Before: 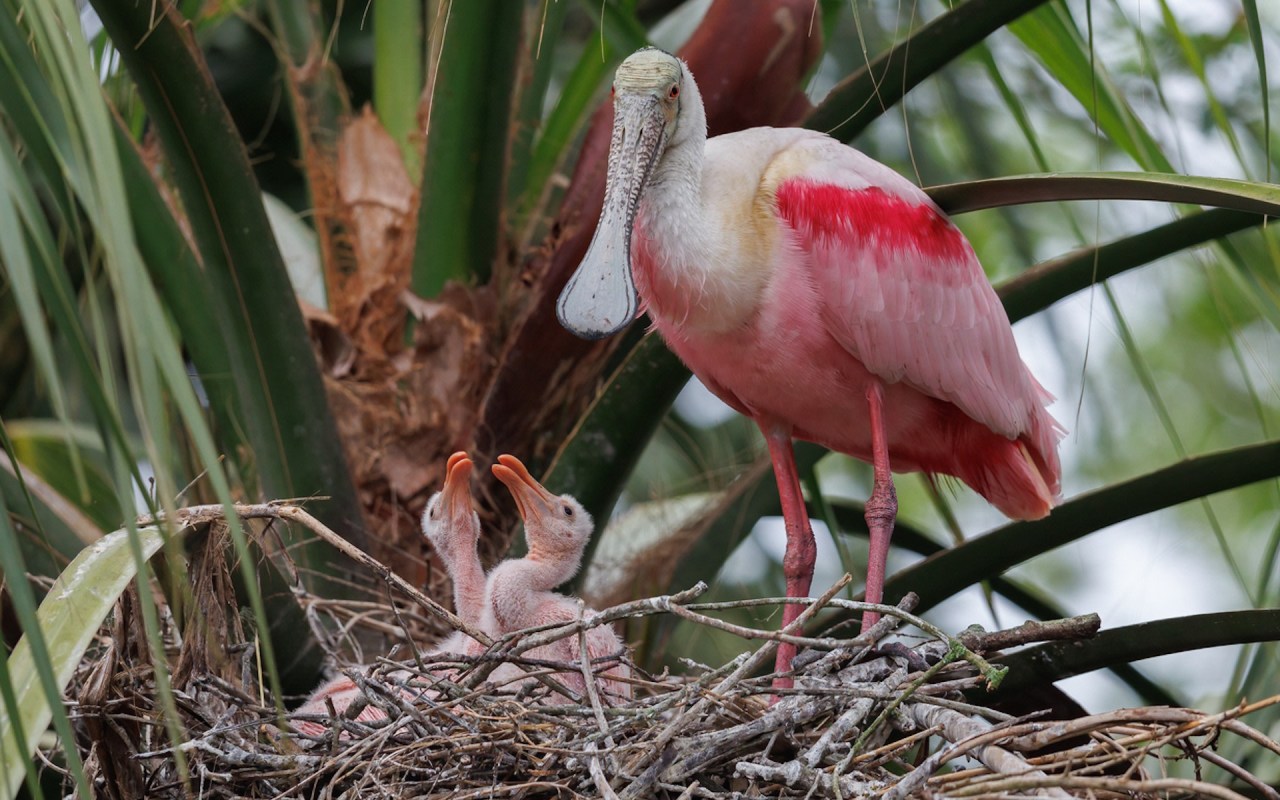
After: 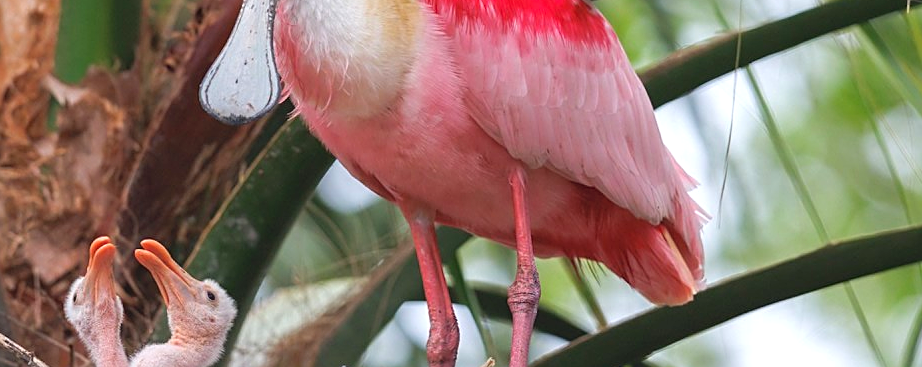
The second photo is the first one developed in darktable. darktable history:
contrast brightness saturation: contrast -0.1, brightness 0.05, saturation 0.08
crop and rotate: left 27.938%, top 27.046%, bottom 27.046%
exposure: exposure 0.648 EV, compensate highlight preservation false
sharpen: on, module defaults
